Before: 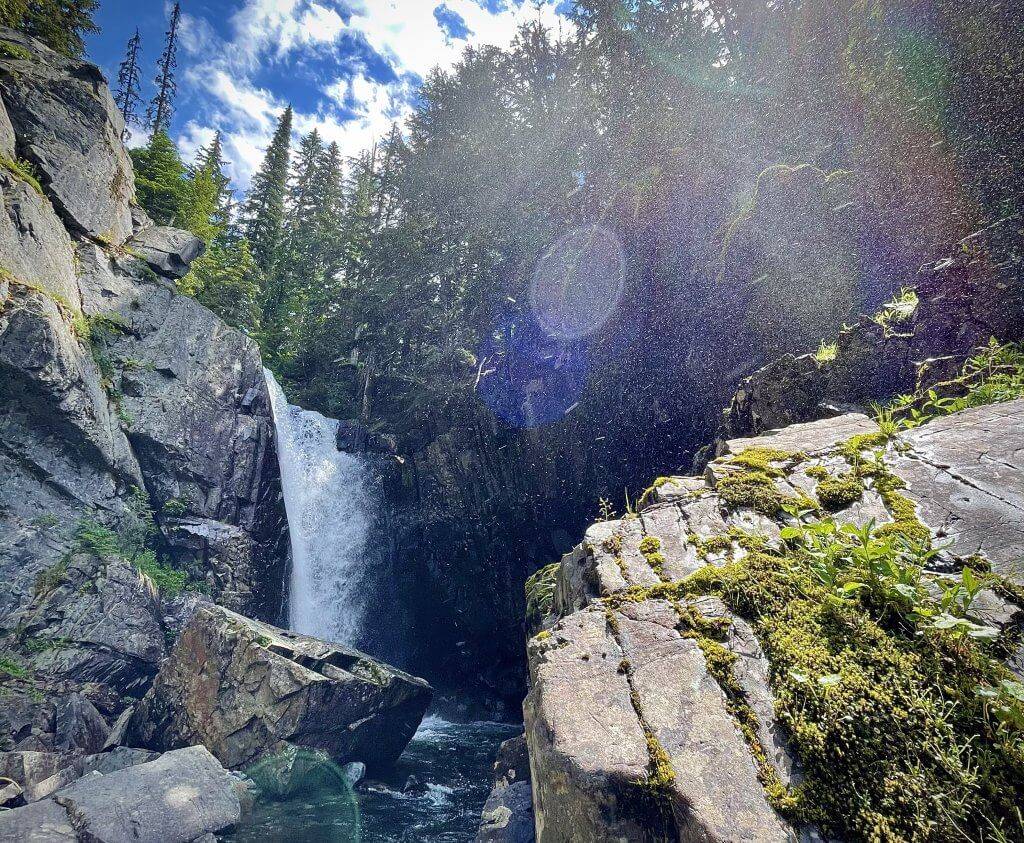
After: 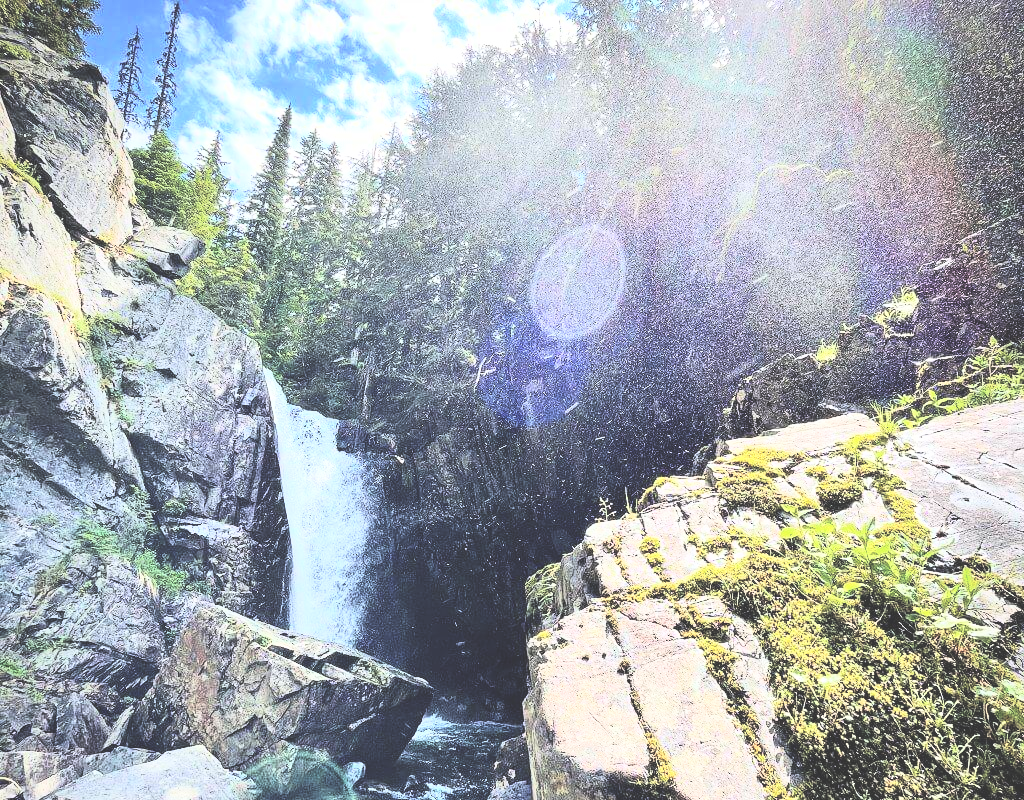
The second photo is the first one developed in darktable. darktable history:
rgb curve: curves: ch0 [(0, 0) (0.21, 0.15) (0.24, 0.21) (0.5, 0.75) (0.75, 0.96) (0.89, 0.99) (1, 1)]; ch1 [(0, 0.02) (0.21, 0.13) (0.25, 0.2) (0.5, 0.67) (0.75, 0.9) (0.89, 0.97) (1, 1)]; ch2 [(0, 0.02) (0.21, 0.13) (0.25, 0.2) (0.5, 0.67) (0.75, 0.9) (0.89, 0.97) (1, 1)], compensate middle gray true
crop and rotate: top 0%, bottom 5.097%
exposure: black level correction -0.041, exposure 0.064 EV, compensate highlight preservation false
